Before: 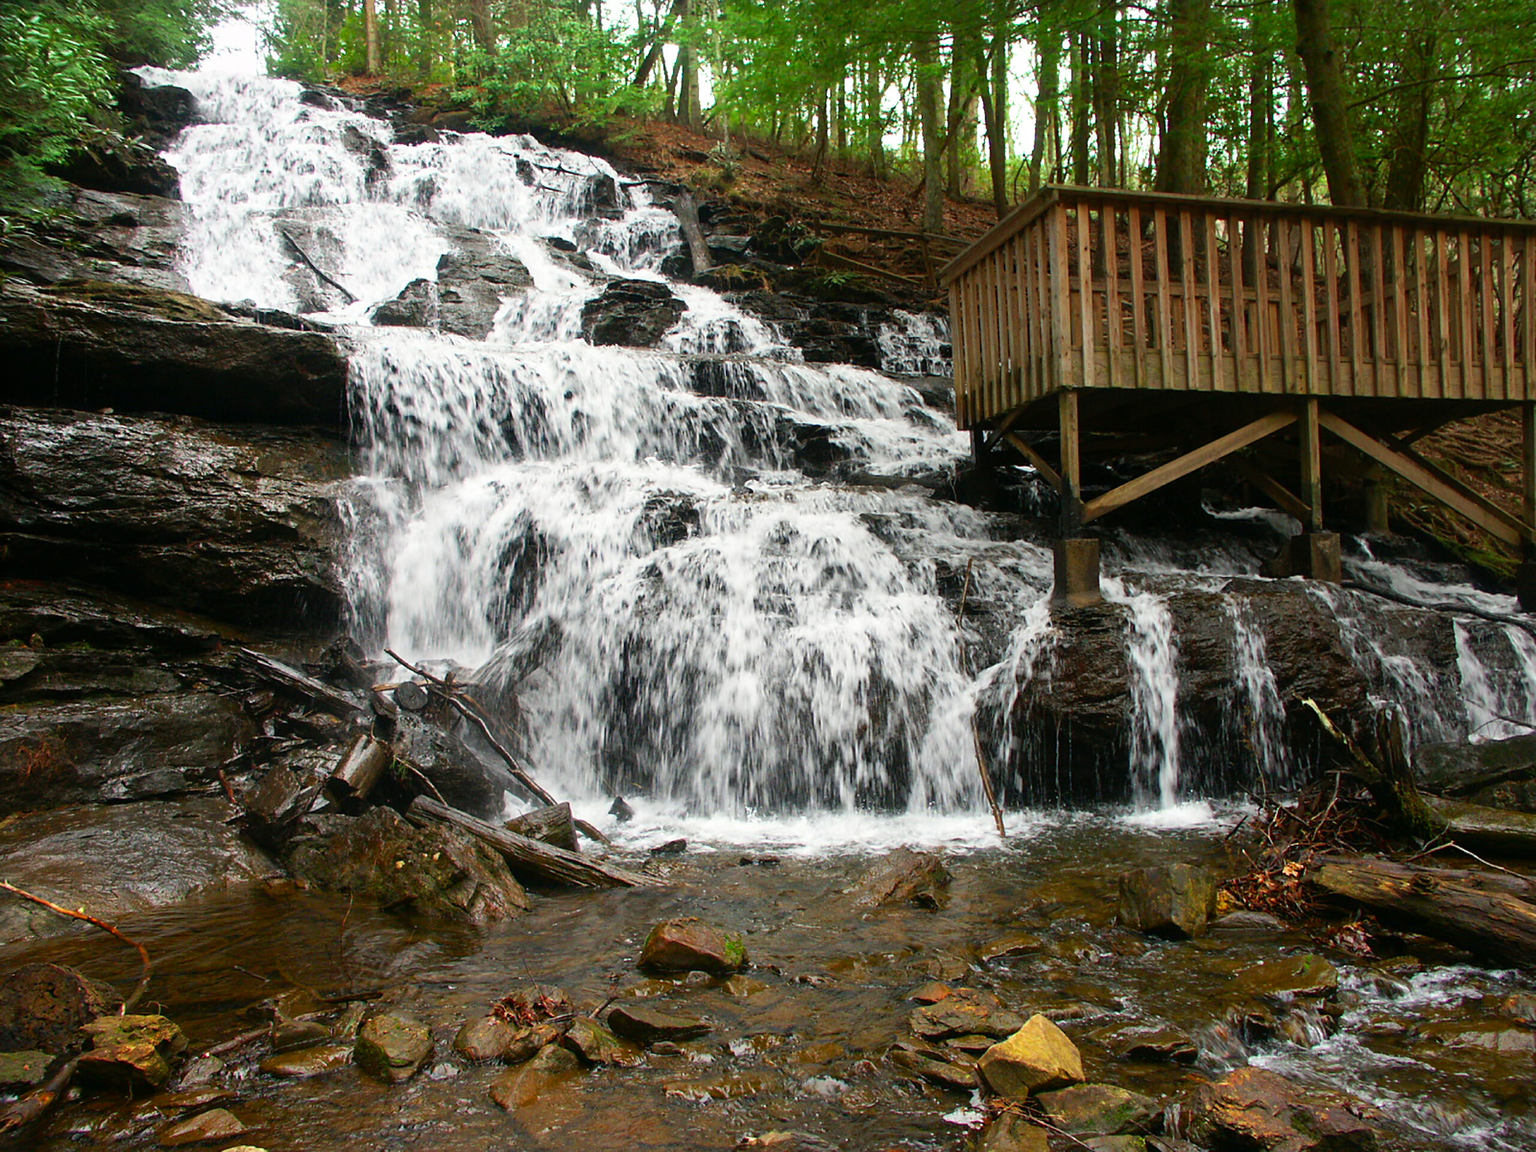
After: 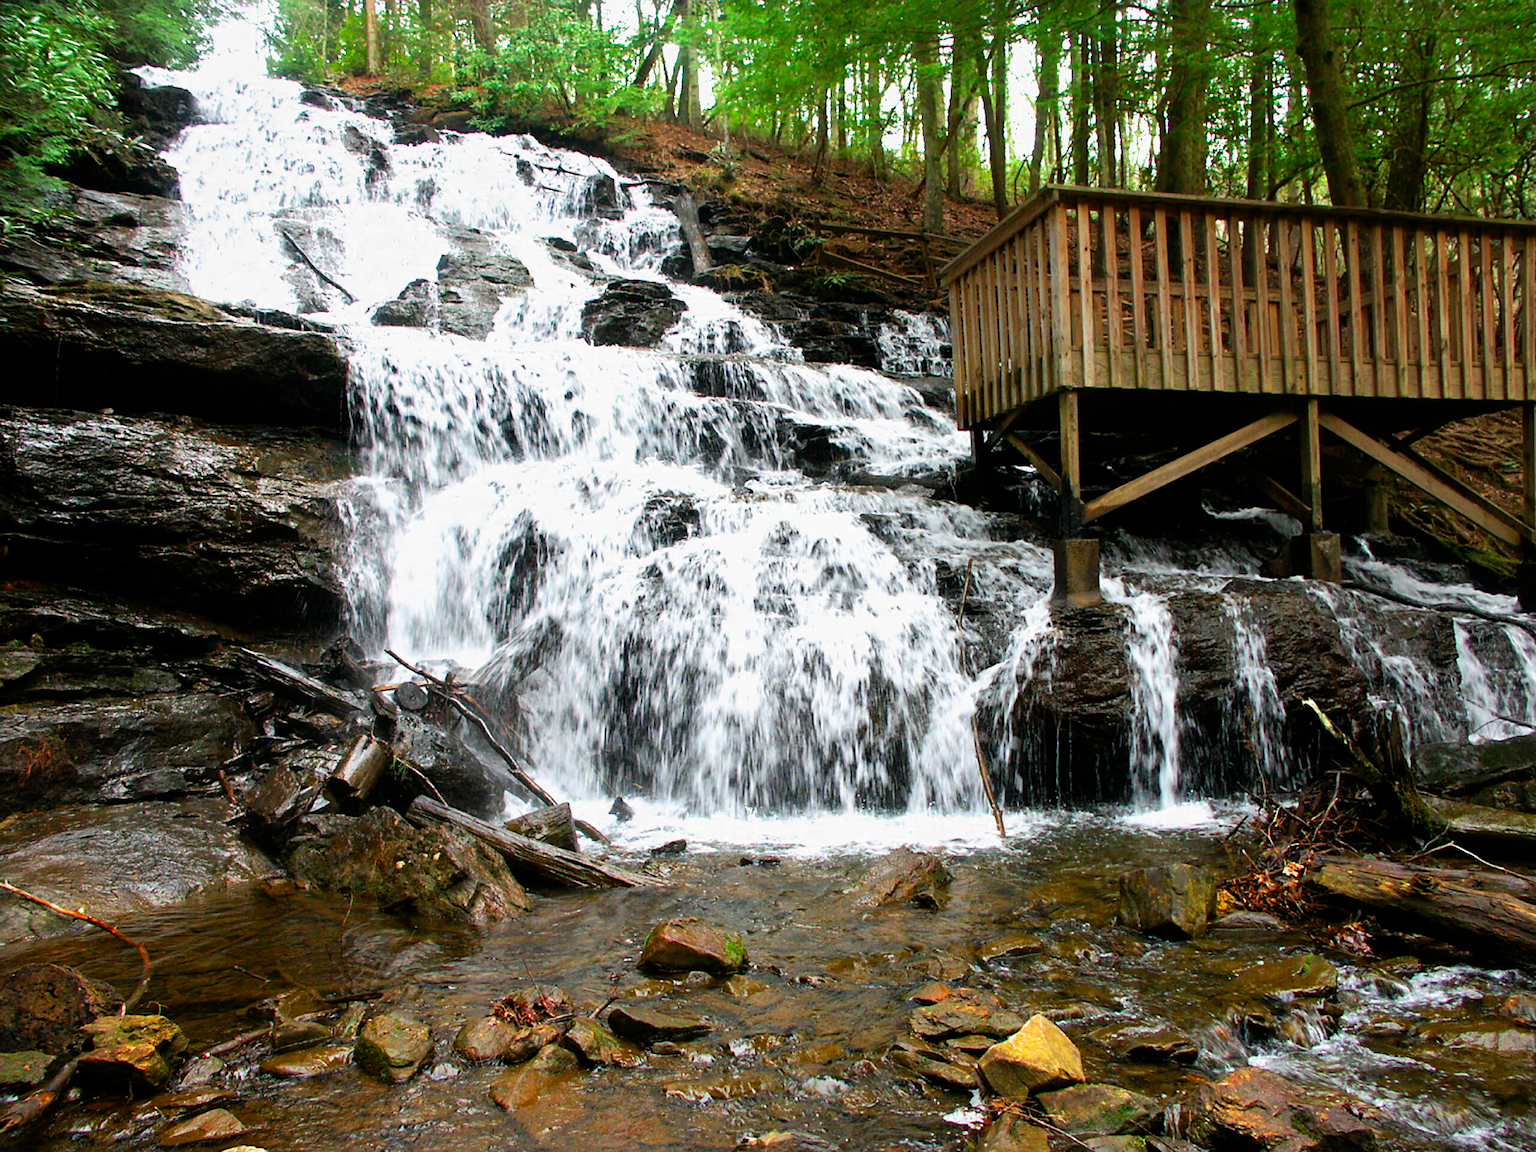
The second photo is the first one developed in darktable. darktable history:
contrast brightness saturation: saturation 0.1
exposure: black level correction 0.001, exposure 0.5 EV, compensate exposure bias true, compensate highlight preservation false
color calibration: x 0.355, y 0.367, temperature 4700.38 K
filmic rgb: middle gray luminance 18.42%, black relative exposure -11.45 EV, white relative exposure 2.55 EV, threshold 6 EV, target black luminance 0%, hardness 8.41, latitude 99%, contrast 1.084, shadows ↔ highlights balance 0.505%, add noise in highlights 0, preserve chrominance max RGB, color science v3 (2019), use custom middle-gray values true, iterations of high-quality reconstruction 0, contrast in highlights soft, enable highlight reconstruction true
